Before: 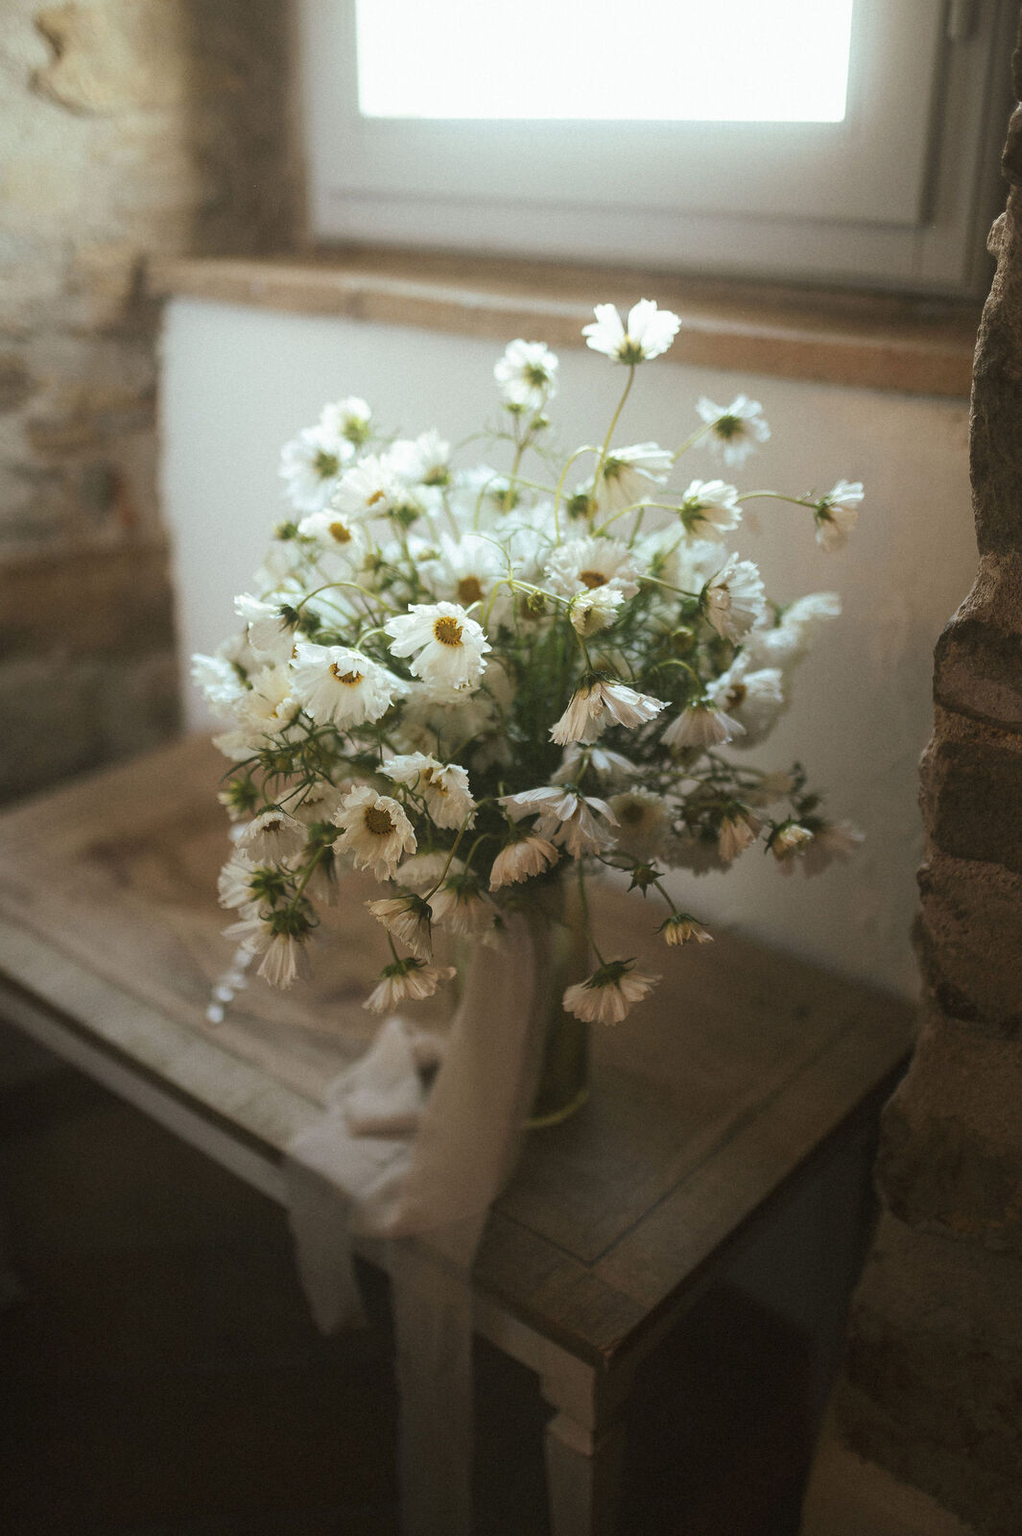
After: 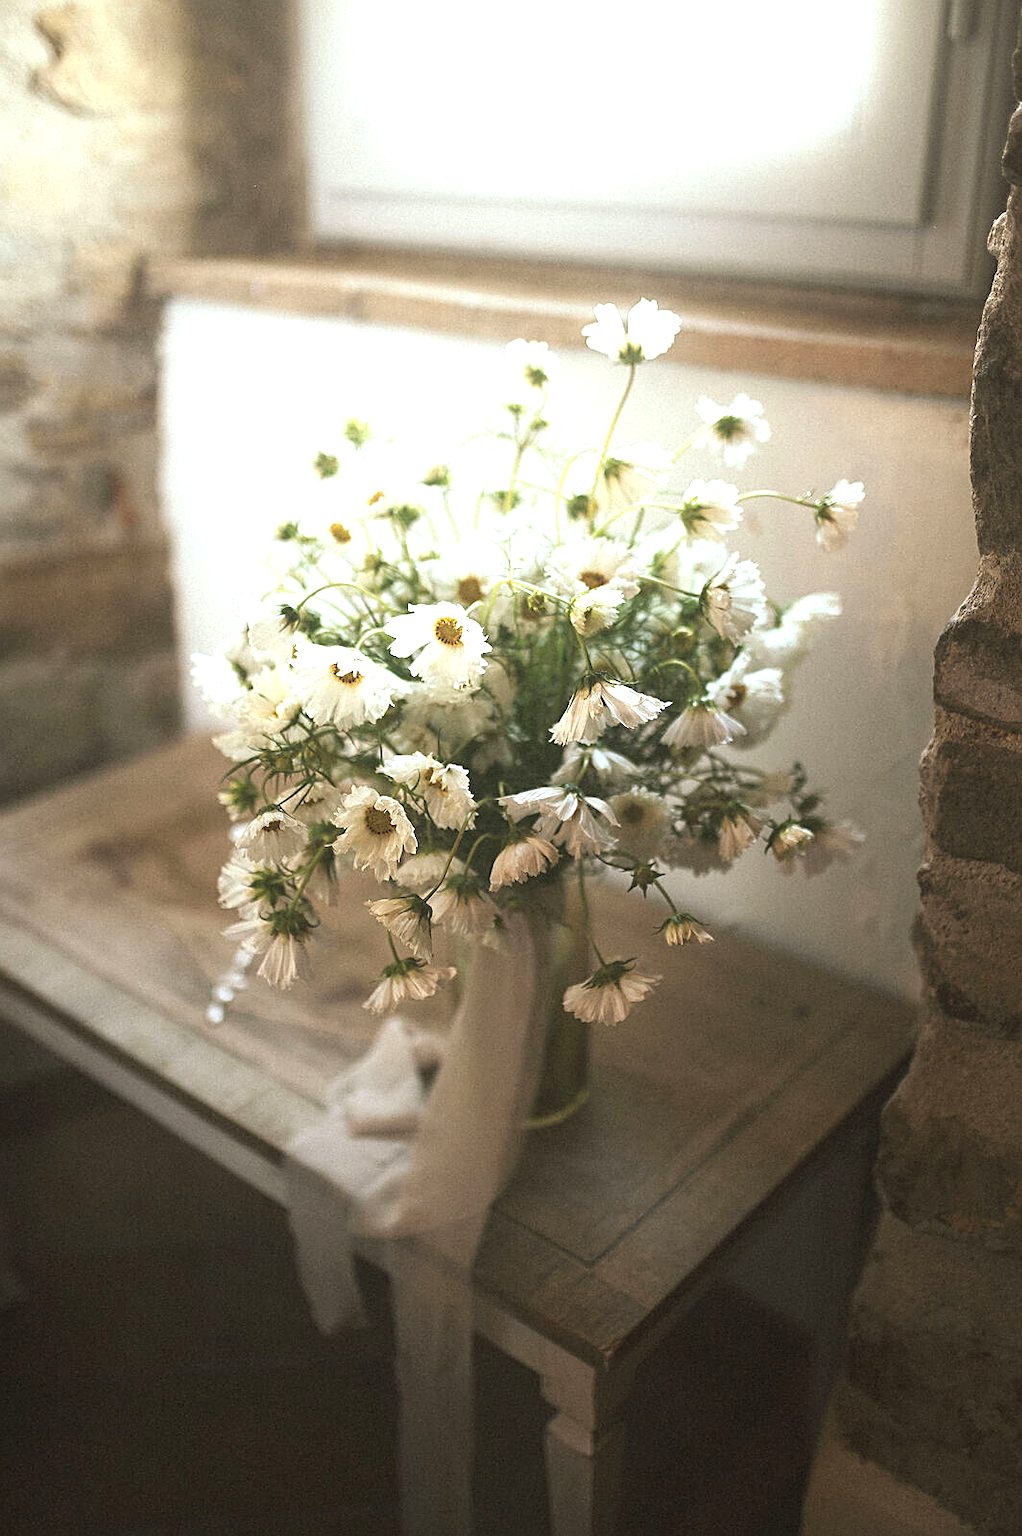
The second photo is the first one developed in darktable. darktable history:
color zones: curves: ch0 [(0, 0.5) (0.143, 0.52) (0.286, 0.5) (0.429, 0.5) (0.571, 0.5) (0.714, 0.5) (0.857, 0.5) (1, 0.5)]; ch1 [(0, 0.489) (0.155, 0.45) (0.286, 0.466) (0.429, 0.5) (0.571, 0.5) (0.714, 0.5) (0.857, 0.5) (1, 0.489)]
sharpen: on, module defaults
exposure: black level correction 0, exposure 1 EV, compensate highlight preservation false
